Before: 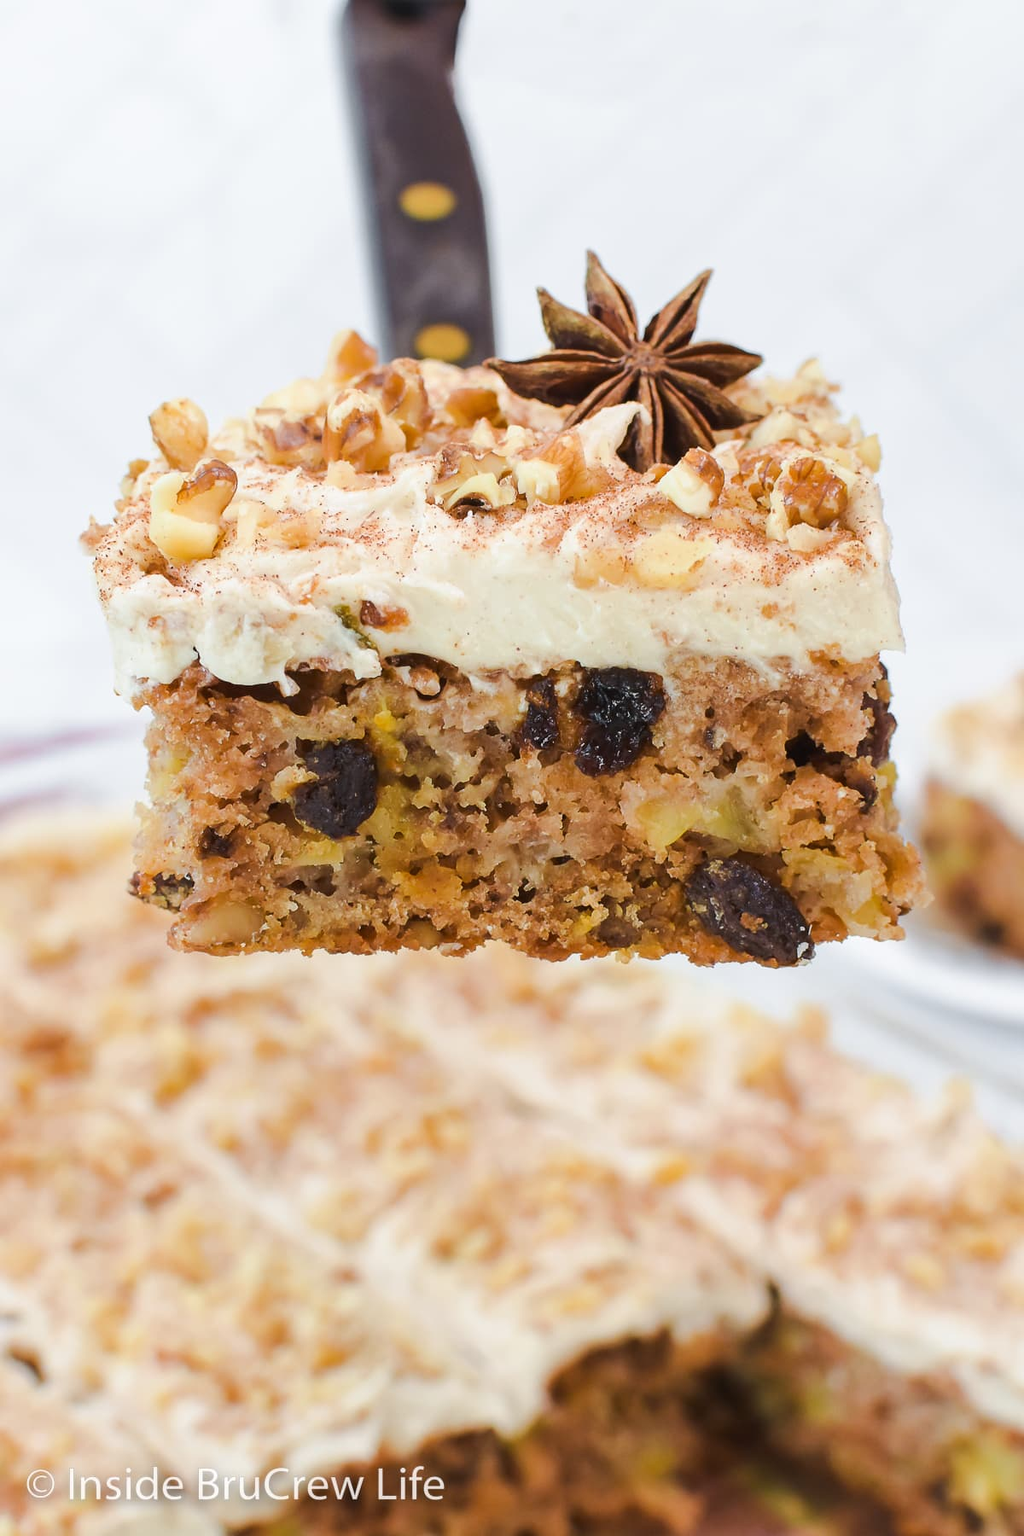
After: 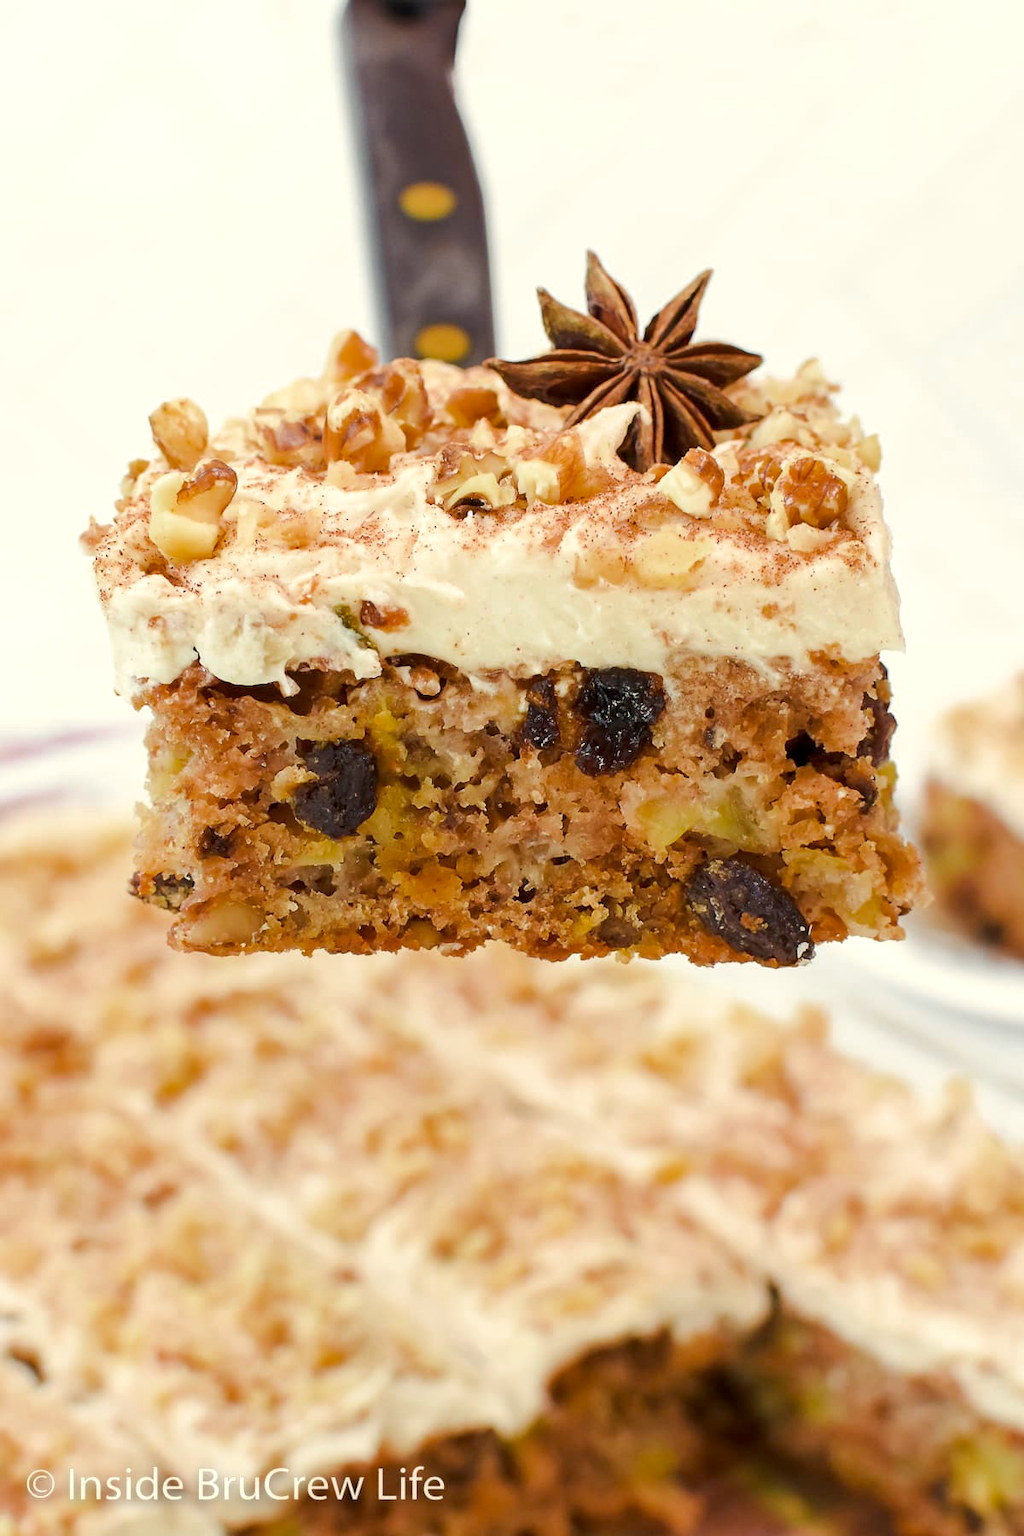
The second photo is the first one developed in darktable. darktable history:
color zones: curves: ch0 [(0, 0.425) (0.143, 0.422) (0.286, 0.42) (0.429, 0.419) (0.571, 0.419) (0.714, 0.42) (0.857, 0.422) (1, 0.425)]
exposure: black level correction 0.005, exposure 0.286 EV, compensate highlight preservation false
white balance: red 1.029, blue 0.92
